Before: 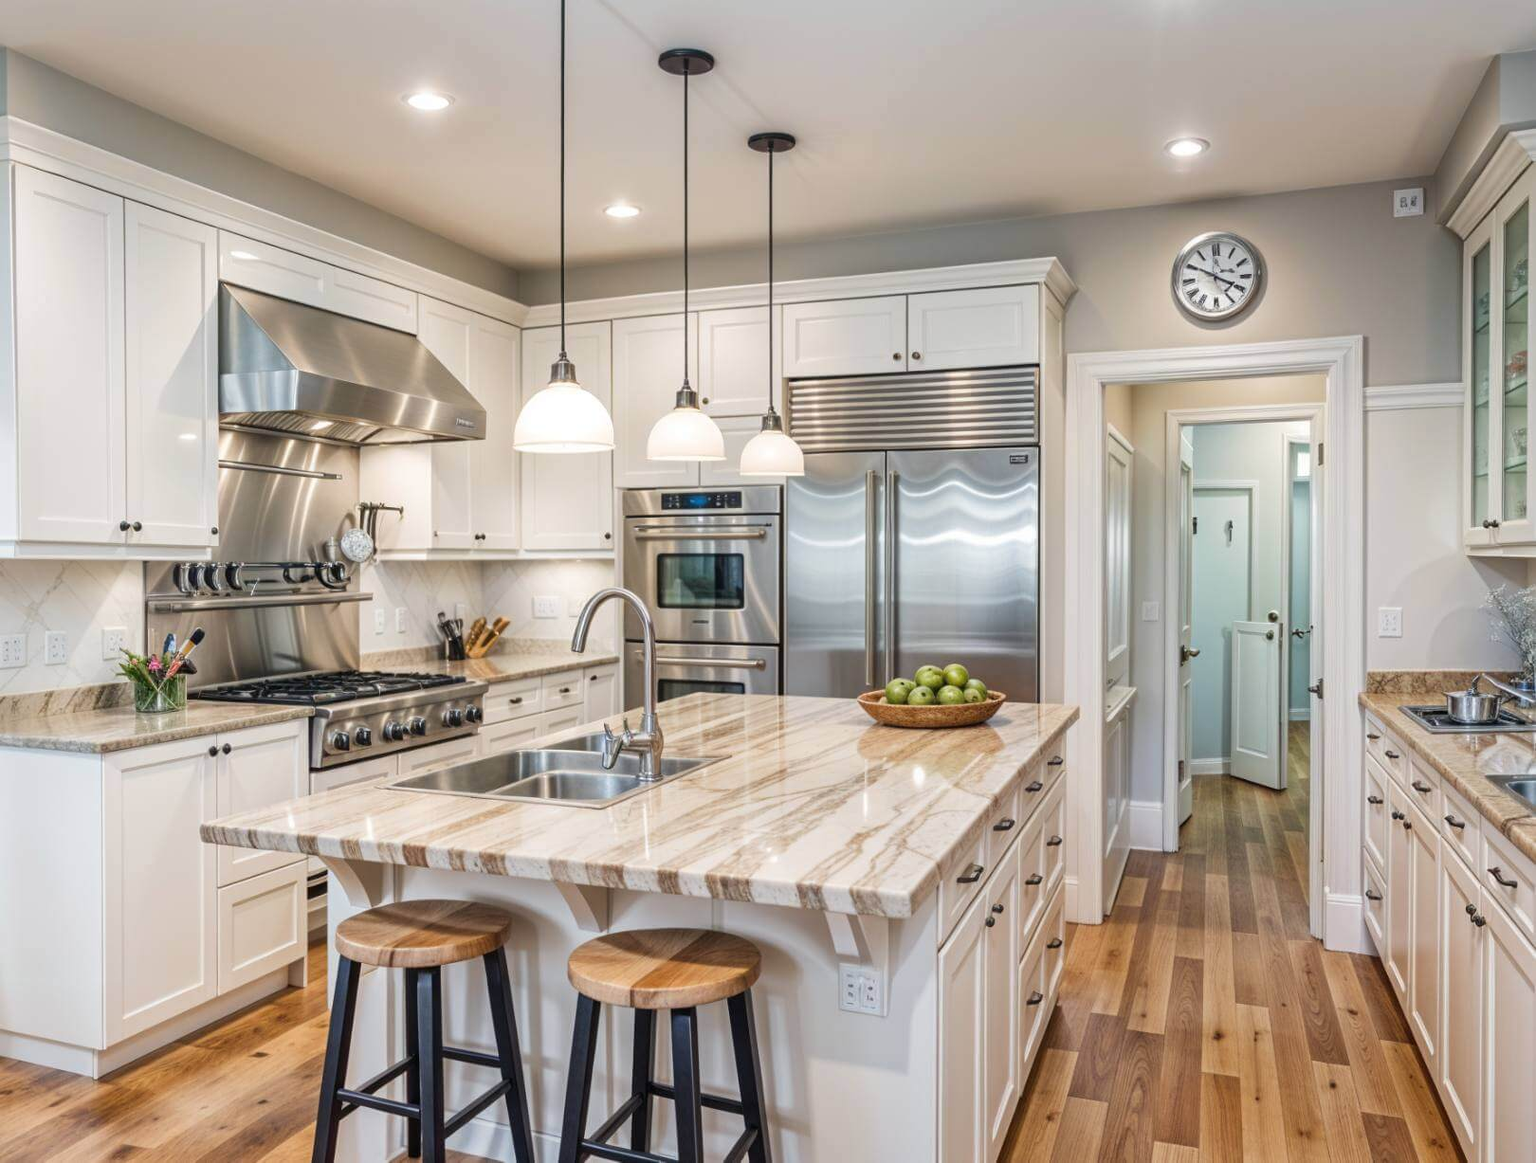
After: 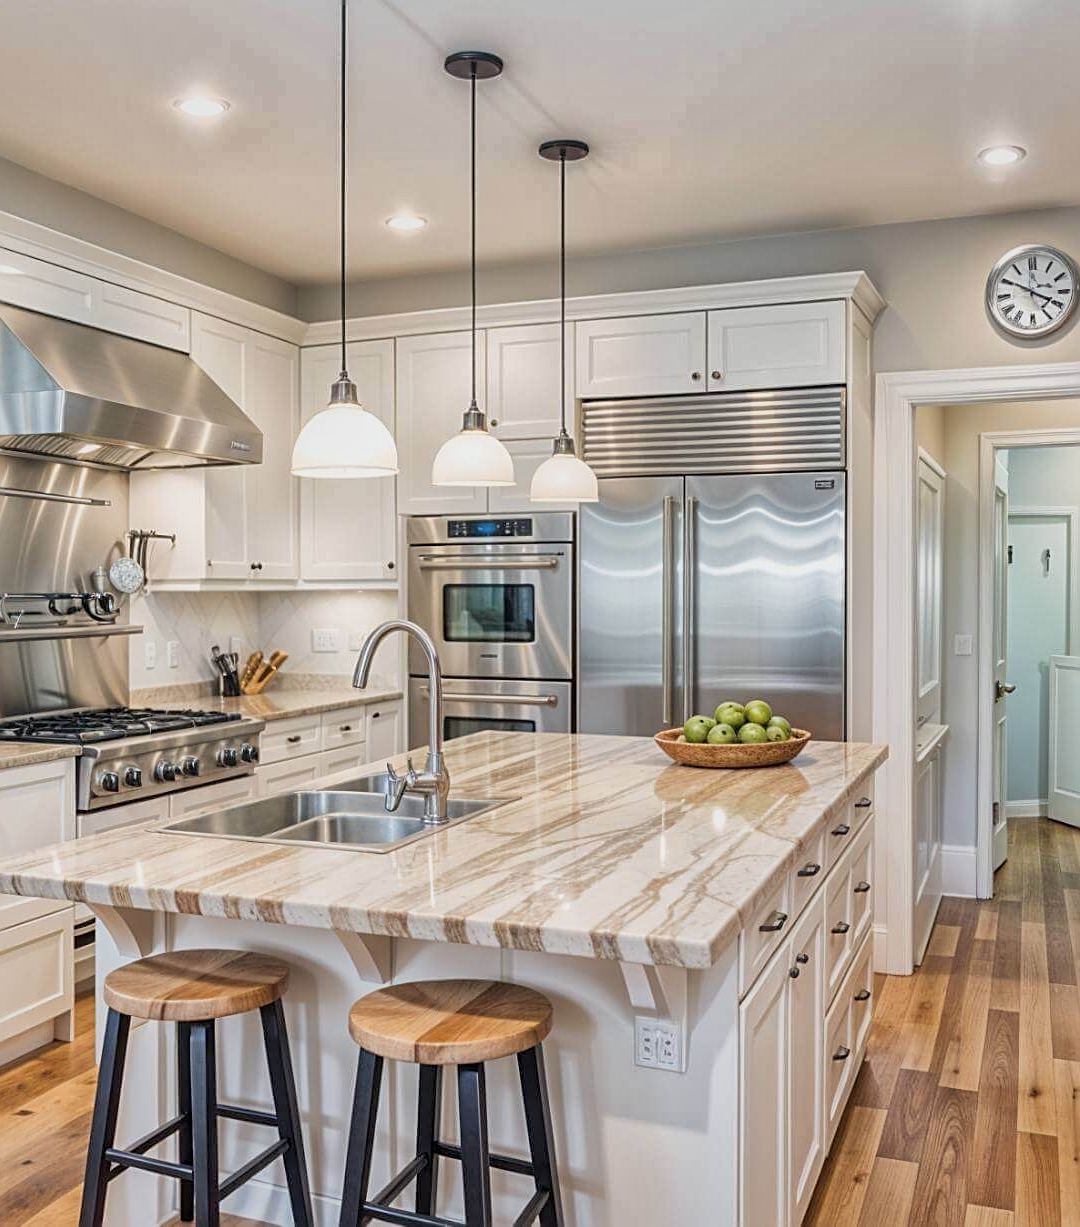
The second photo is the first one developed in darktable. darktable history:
crop and rotate: left 15.446%, right 17.836%
sharpen: on, module defaults
global tonemap: drago (1, 100), detail 1
